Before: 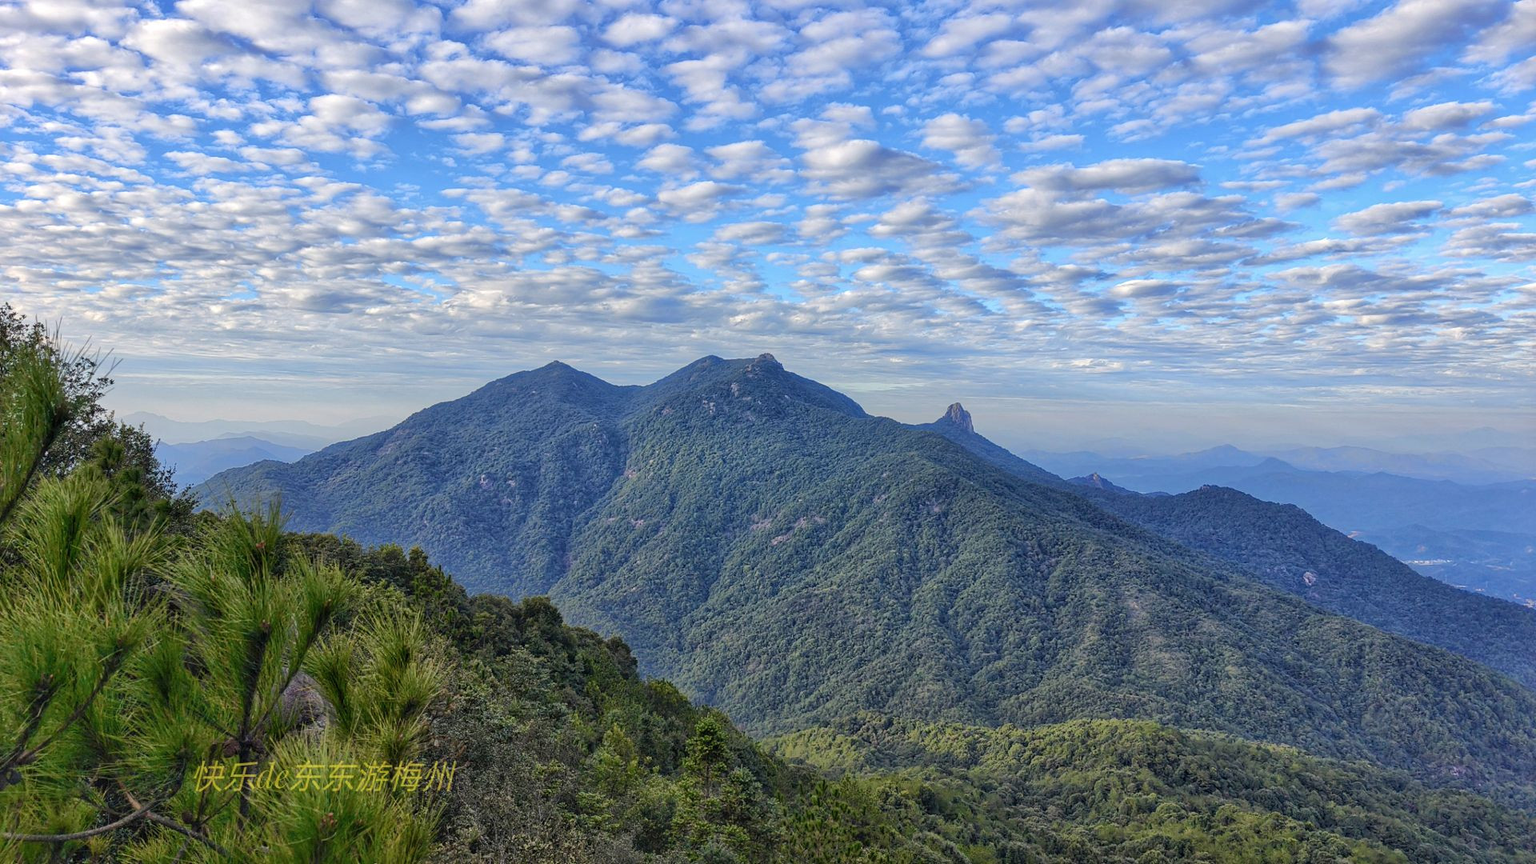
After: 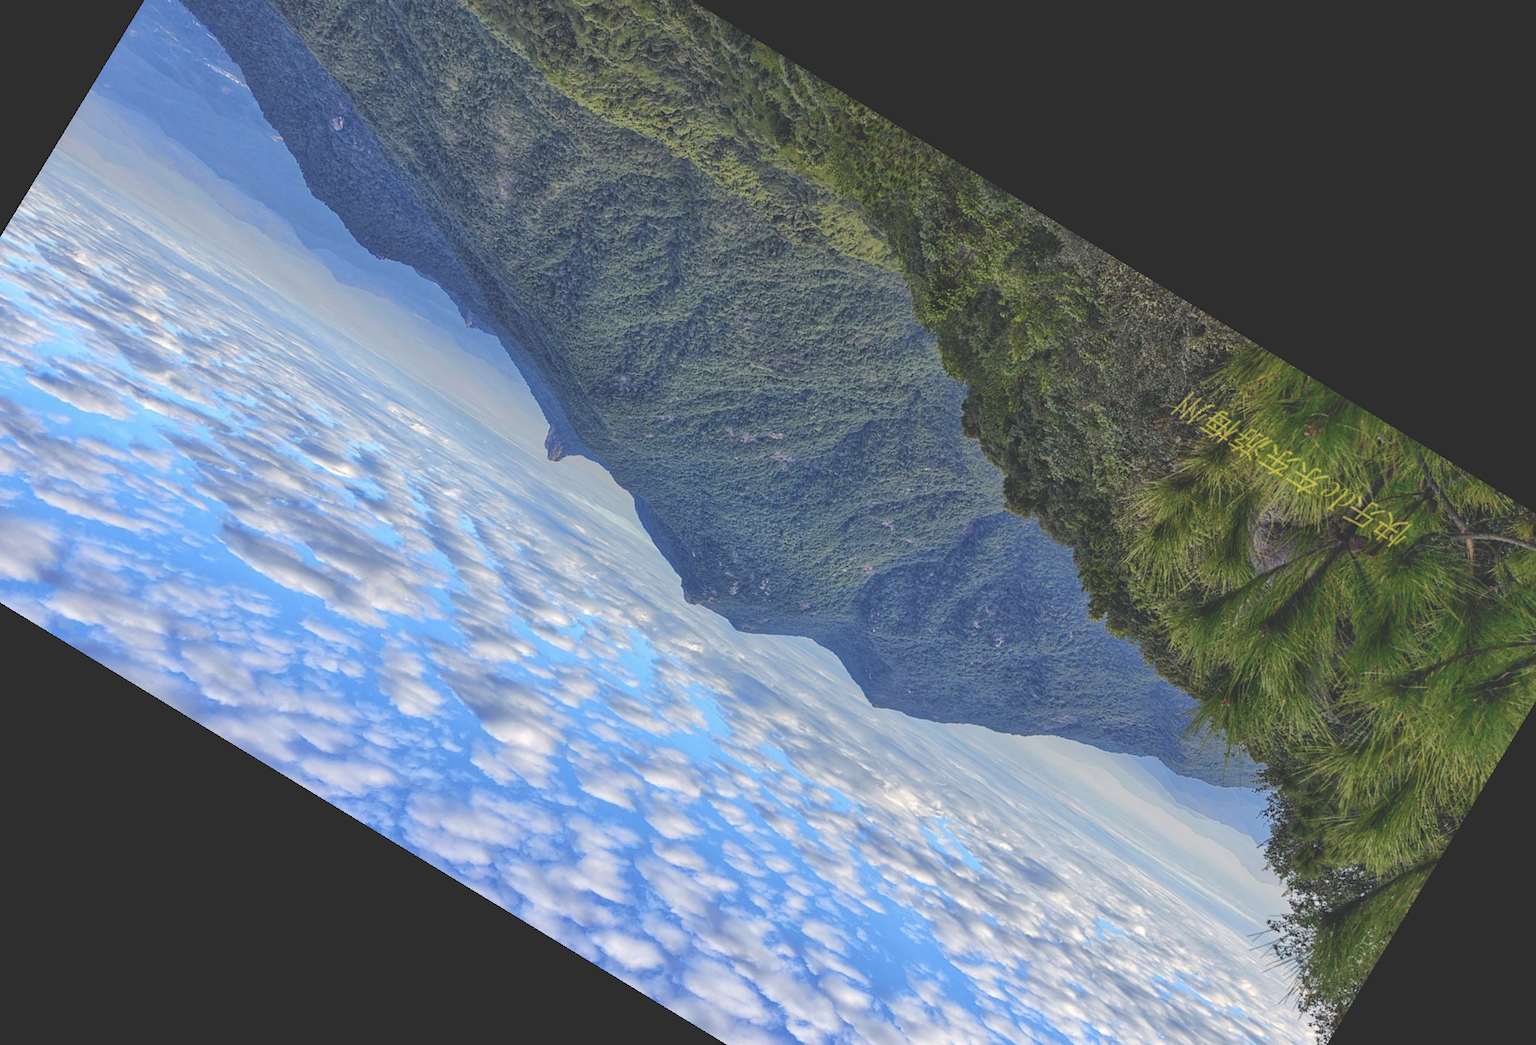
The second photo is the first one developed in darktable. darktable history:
exposure: black level correction -0.028, compensate highlight preservation false
crop and rotate: angle 148.68°, left 9.111%, top 15.603%, right 4.588%, bottom 17.041%
